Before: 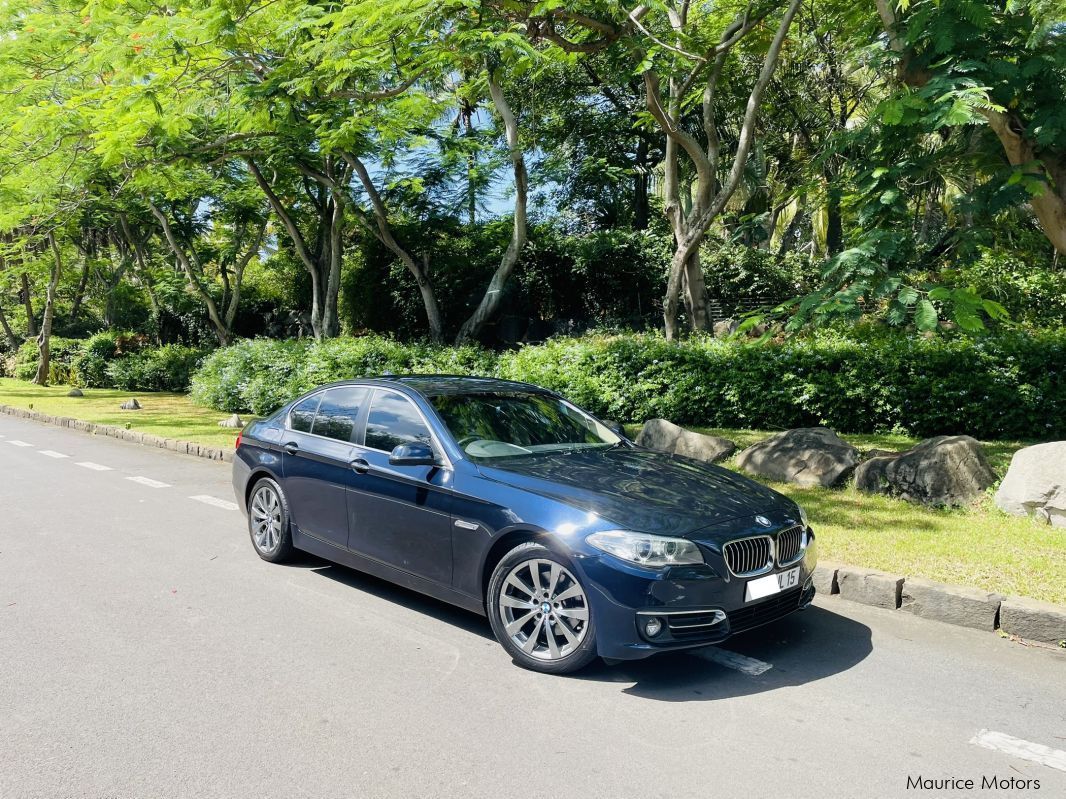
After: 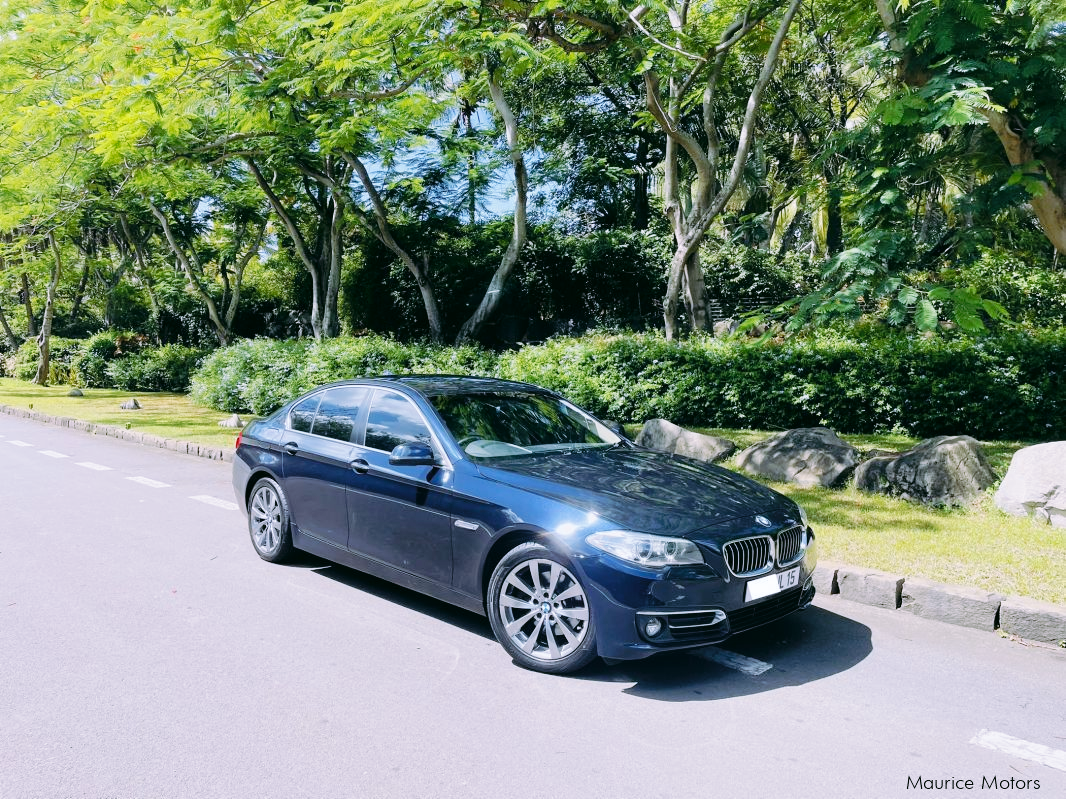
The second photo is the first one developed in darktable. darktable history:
tone curve: curves: ch0 [(0, 0) (0.003, 0.005) (0.011, 0.011) (0.025, 0.022) (0.044, 0.038) (0.069, 0.062) (0.1, 0.091) (0.136, 0.128) (0.177, 0.183) (0.224, 0.246) (0.277, 0.325) (0.335, 0.403) (0.399, 0.473) (0.468, 0.557) (0.543, 0.638) (0.623, 0.709) (0.709, 0.782) (0.801, 0.847) (0.898, 0.923) (1, 1)], preserve colors none
color look up table: target L [94.57, 89.81, 88.26, 87.89, 84.68, 69.96, 70.57, 64.02, 48.65, 44.18, 23.35, 4.529, 200.28, 79.32, 77.22, 72.05, 70.21, 63.92, 49.94, 56.68, 56.81, 47.79, 42.01, 42.74, 35.06, 31.75, 32.52, 95.83, 79.42, 60.32, 70.51, 57.3, 55.83, 53.13, 41.46, 36.95, 36, 38.31, 37.34, 32.34, 18.8, 11.84, 87.21, 65.09, 65.68, 53.45, 39.57, 36.38, 15.34], target a [-2.833, -26.57, -18.29, -39.23, -55.39, -40.8, -16.51, -64.61, -45.82, -31.99, -23.17, -7.634, 0, 24.33, 12.35, 29.98, 6.681, 36.73, 74.26, 0.153, 26.5, 77.07, 45.9, 64.37, 36.58, 49.56, 49.88, 3.245, 25.48, 65.88, 54.98, 79.28, -0.384, 7.795, 11.7, 57.98, 39.26, 27.87, 57.18, -0.031, 21.46, 25.72, -17.65, -33.46, -2.187, -16.42, -3.081, -18.51, 2.251], target b [2.928, 51.09, 89.8, -10.19, 8.016, 19.22, -10.25, 59.87, 31.83, 41.82, 25.68, 5.3, 0, 14.77, -11.82, 59.87, 46.43, -7.315, 33.38, 16.5, 34.9, 55.58, 13.78, 51, 40.25, 12.36, 38.67, -4.727, -27.56, -25.07, -43.34, -47.2, -67.74, -16.42, -60.65, -13.77, -27.07, -84.78, -66.95, -6.071, -50.73, -0.661, -15.53, -33.09, -33.9, -50, -29.45, -16.12, -22.82], num patches 49
